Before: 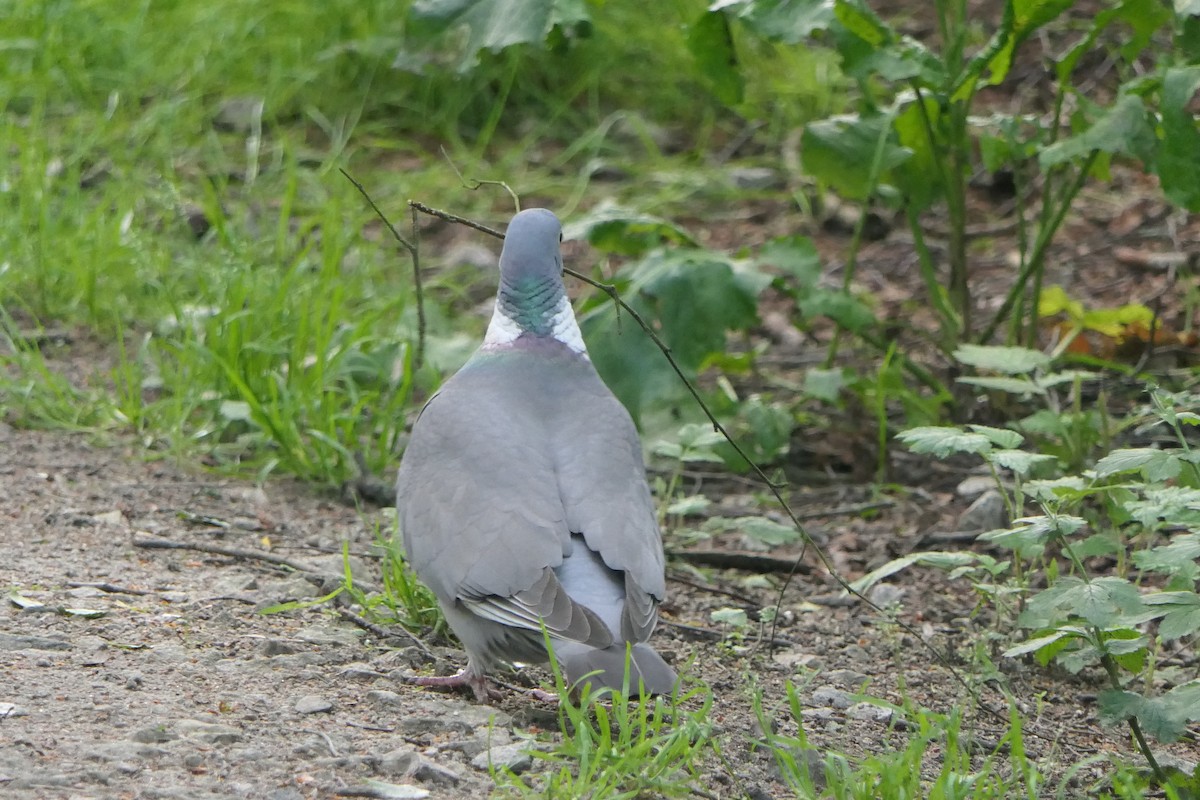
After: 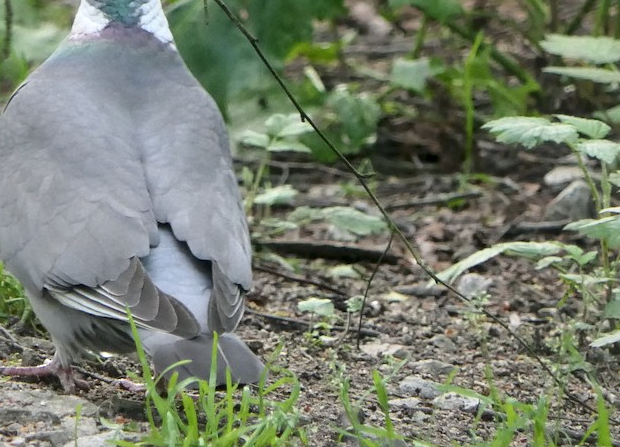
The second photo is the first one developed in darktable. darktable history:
crop: left 34.458%, top 38.781%, right 13.817%, bottom 5.311%
local contrast: mode bilateral grid, contrast 25, coarseness 60, detail 152%, midtone range 0.2
exposure: compensate highlight preservation false
shadows and highlights: radius 93.64, shadows -15.73, white point adjustment 0.261, highlights 32.3, compress 48.5%, soften with gaussian
